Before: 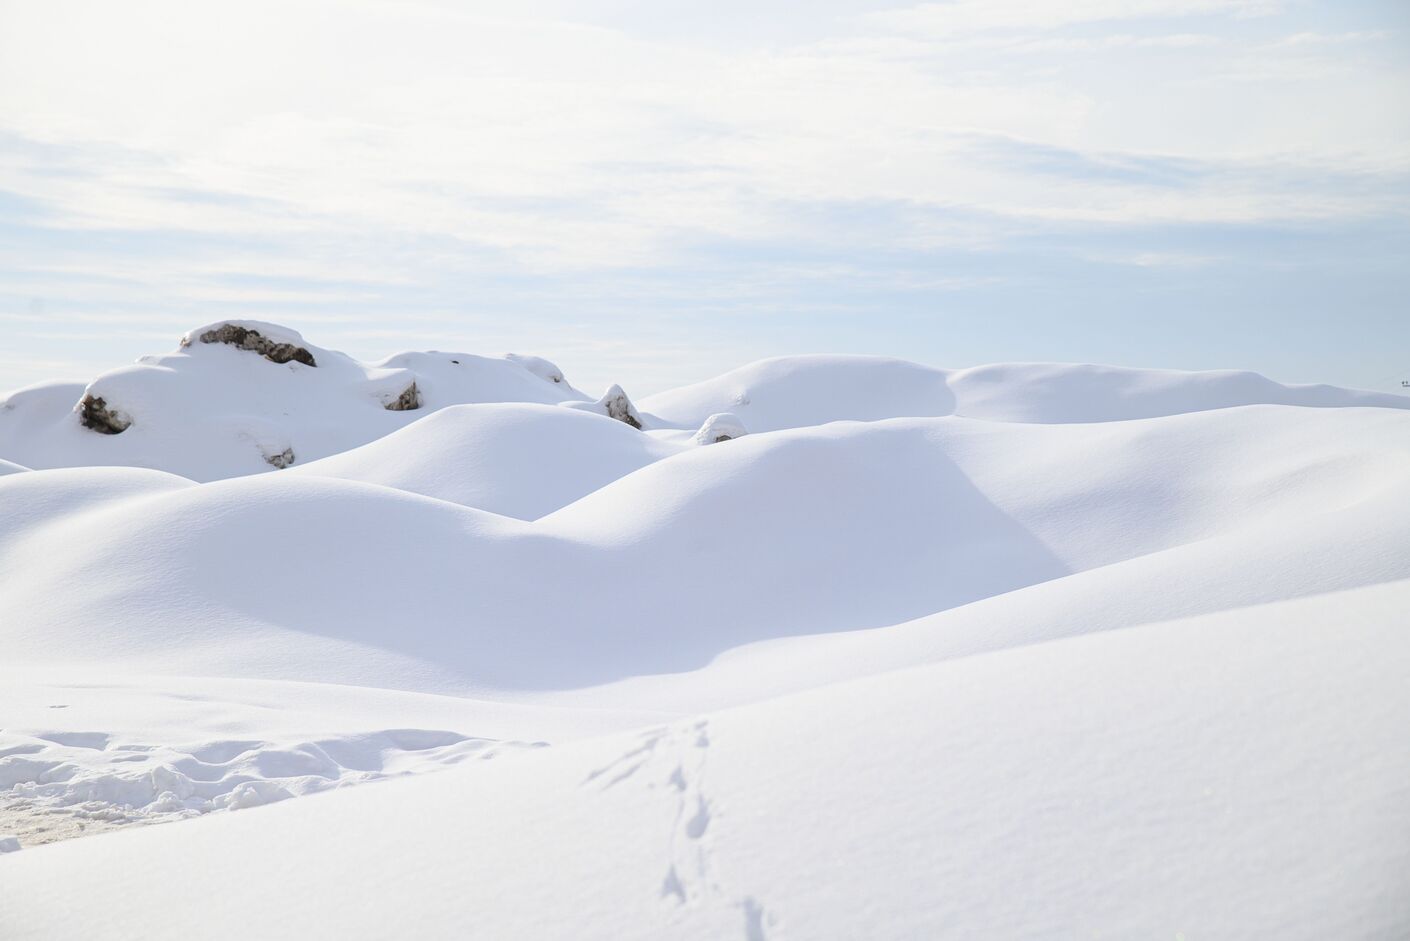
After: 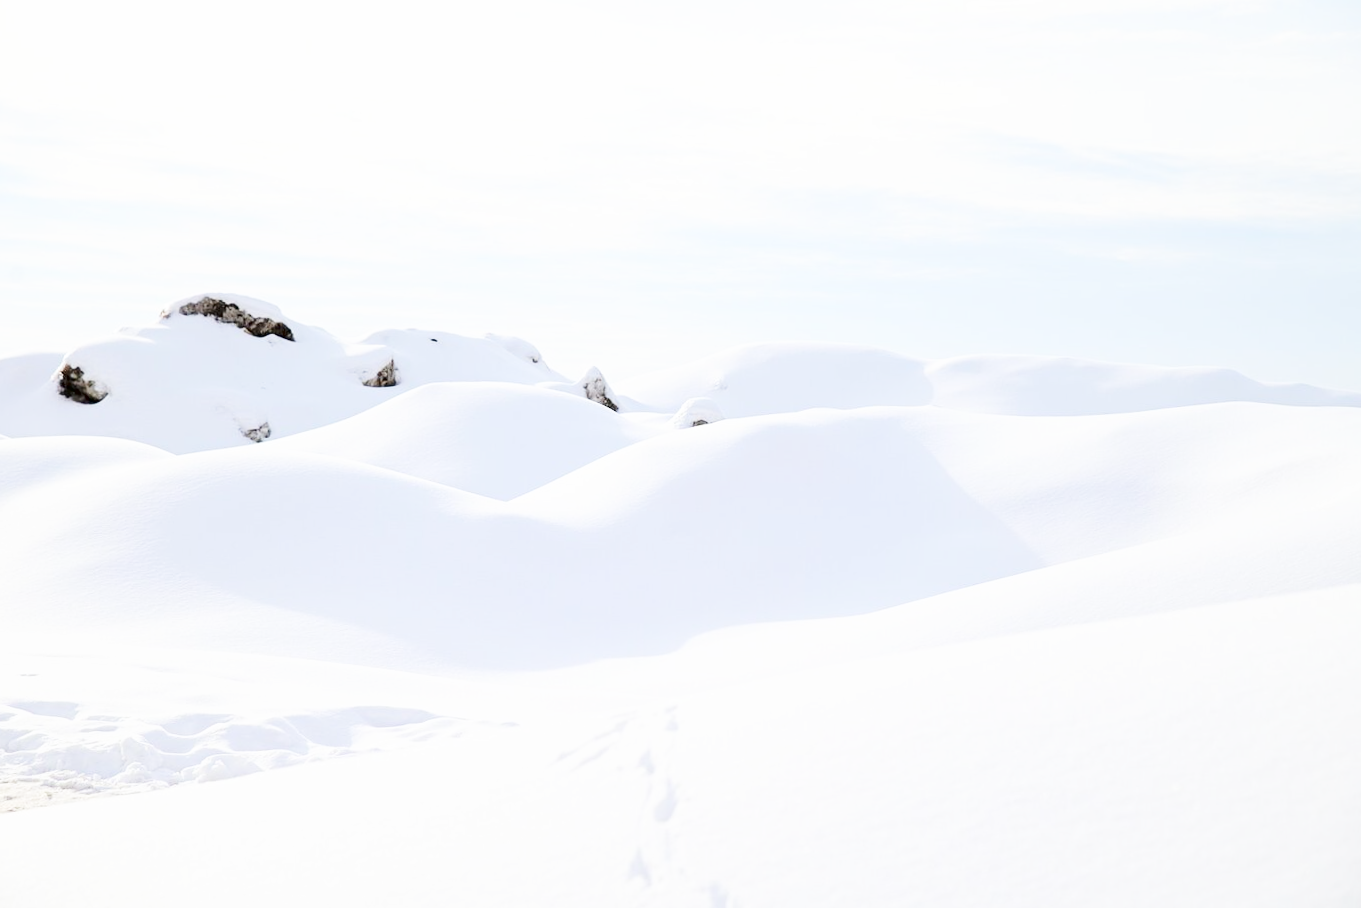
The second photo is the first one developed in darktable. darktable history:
tone curve: curves: ch0 [(0, 0) (0.118, 0.034) (0.182, 0.124) (0.265, 0.214) (0.504, 0.508) (0.783, 0.825) (1, 1)], color space Lab, independent channels, preserve colors none
base curve: curves: ch0 [(0, 0) (0.005, 0.002) (0.15, 0.3) (0.4, 0.7) (0.75, 0.95) (1, 1)], preserve colors none
contrast equalizer: y [[0.502, 0.505, 0.512, 0.529, 0.564, 0.588], [0.5 ×6], [0.502, 0.505, 0.512, 0.529, 0.564, 0.588], [0, 0.001, 0.001, 0.004, 0.008, 0.011], [0, 0.001, 0.001, 0.004, 0.008, 0.011]], mix 0.319
crop and rotate: angle -1.38°
